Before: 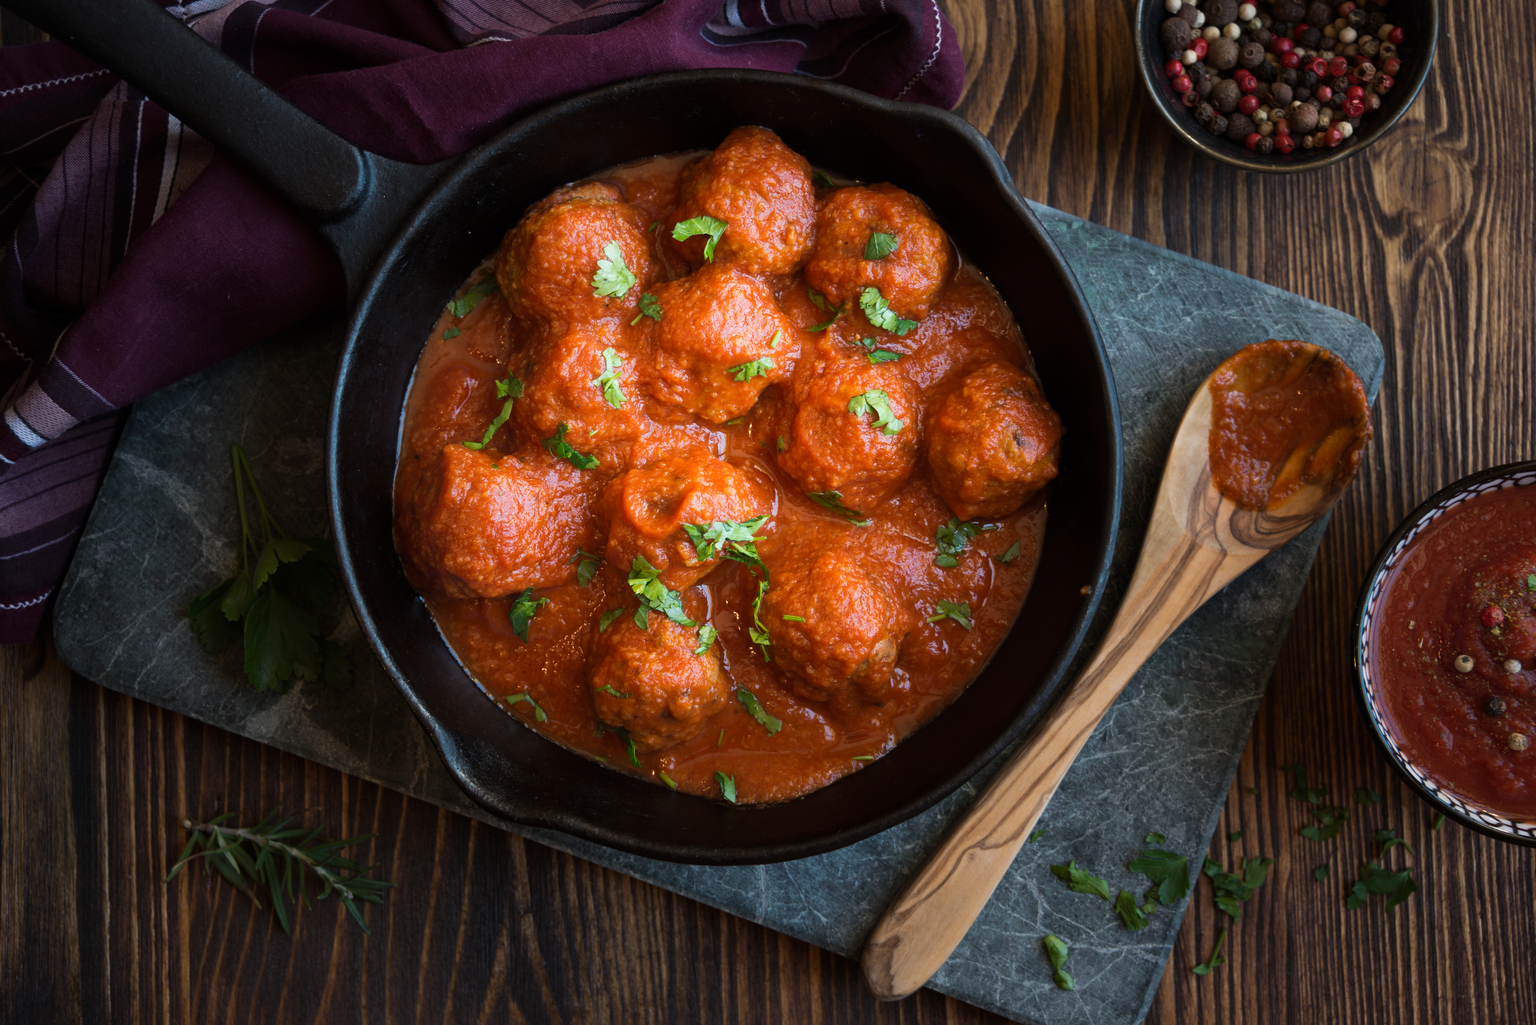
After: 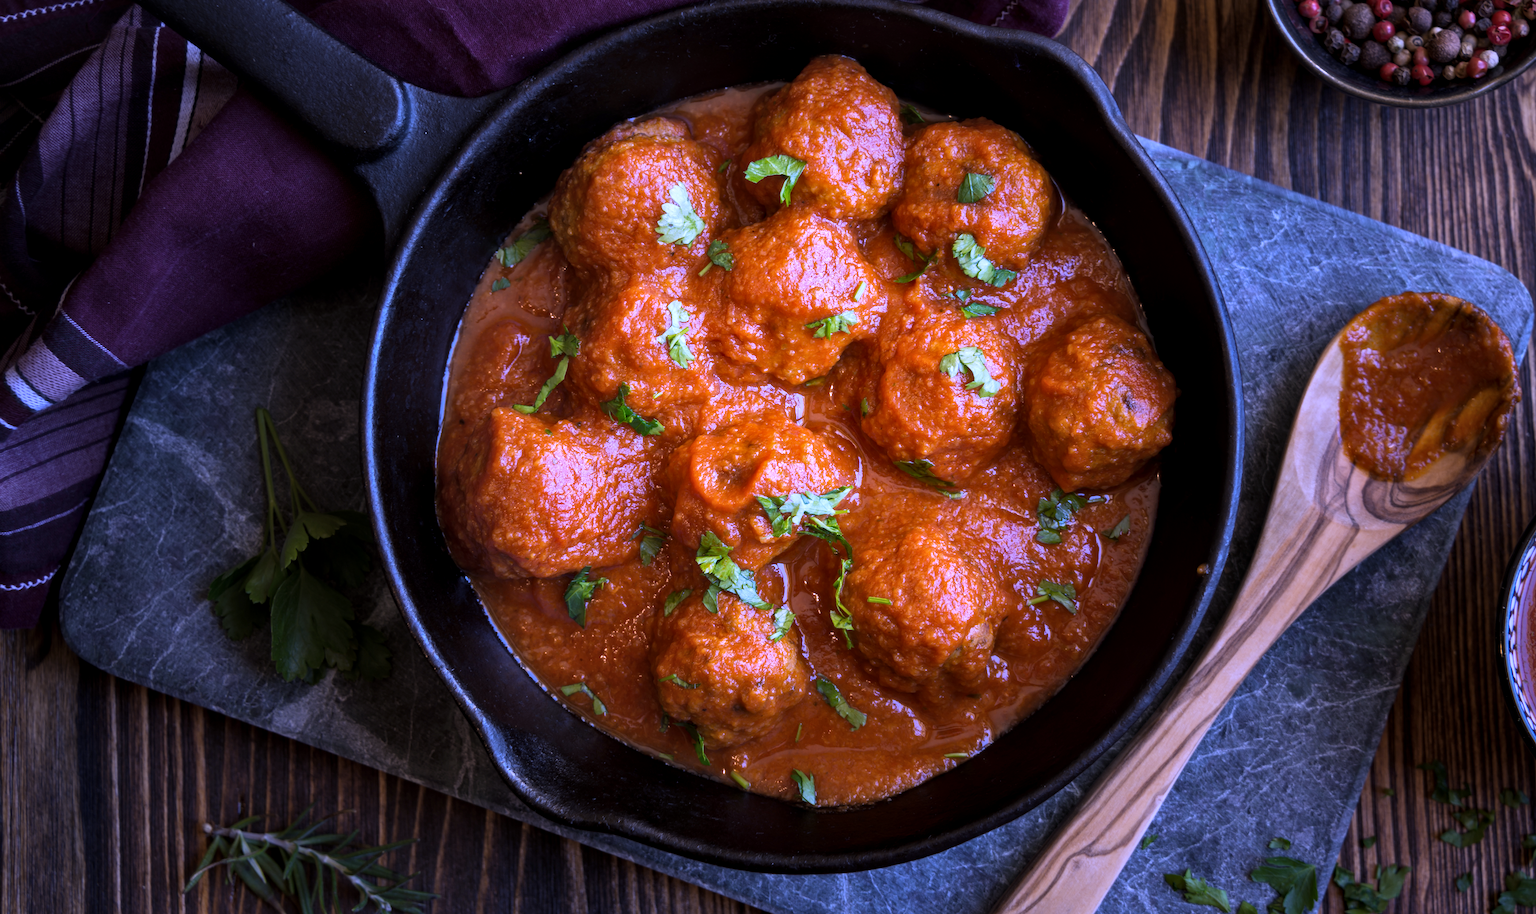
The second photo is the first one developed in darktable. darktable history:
crop: top 7.49%, right 9.717%, bottom 11.943%
white balance: red 0.98, blue 1.61
local contrast: on, module defaults
shadows and highlights: shadows 20.91, highlights -82.73, soften with gaussian
